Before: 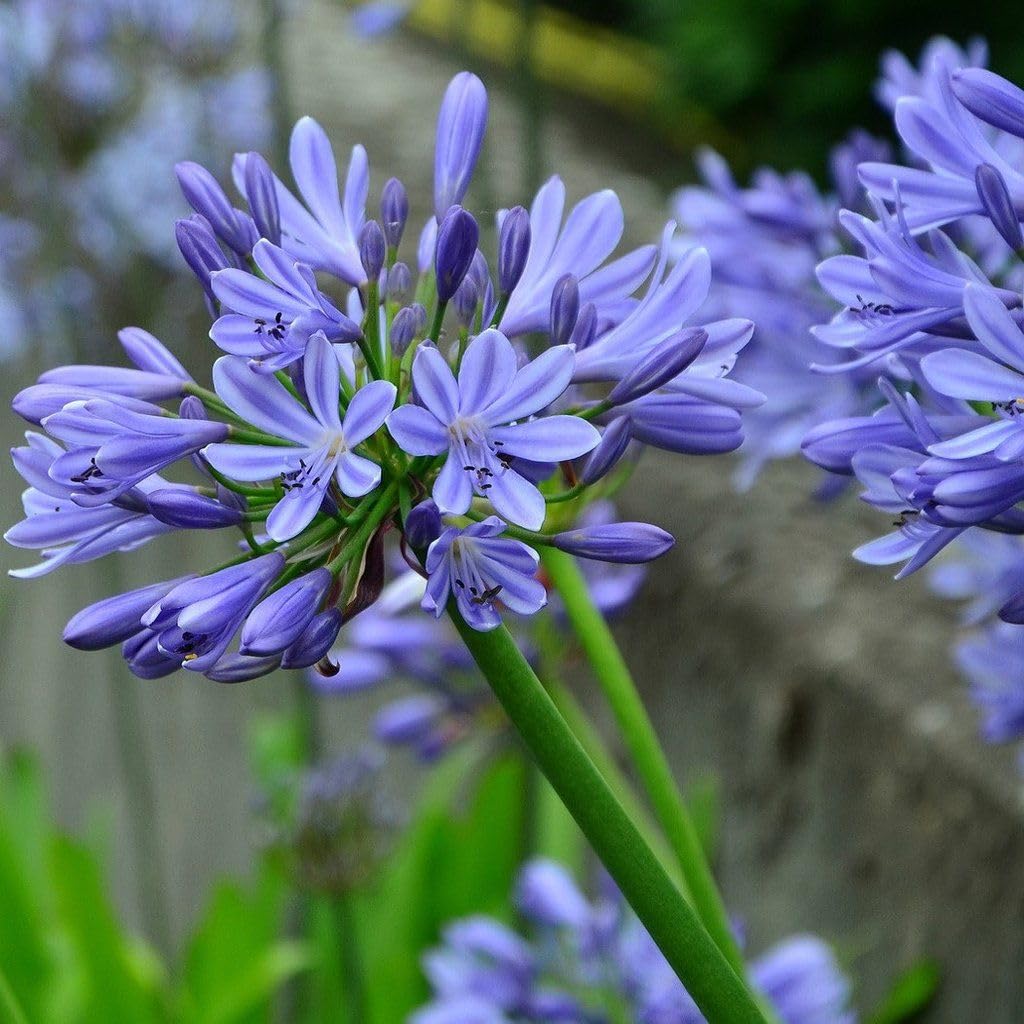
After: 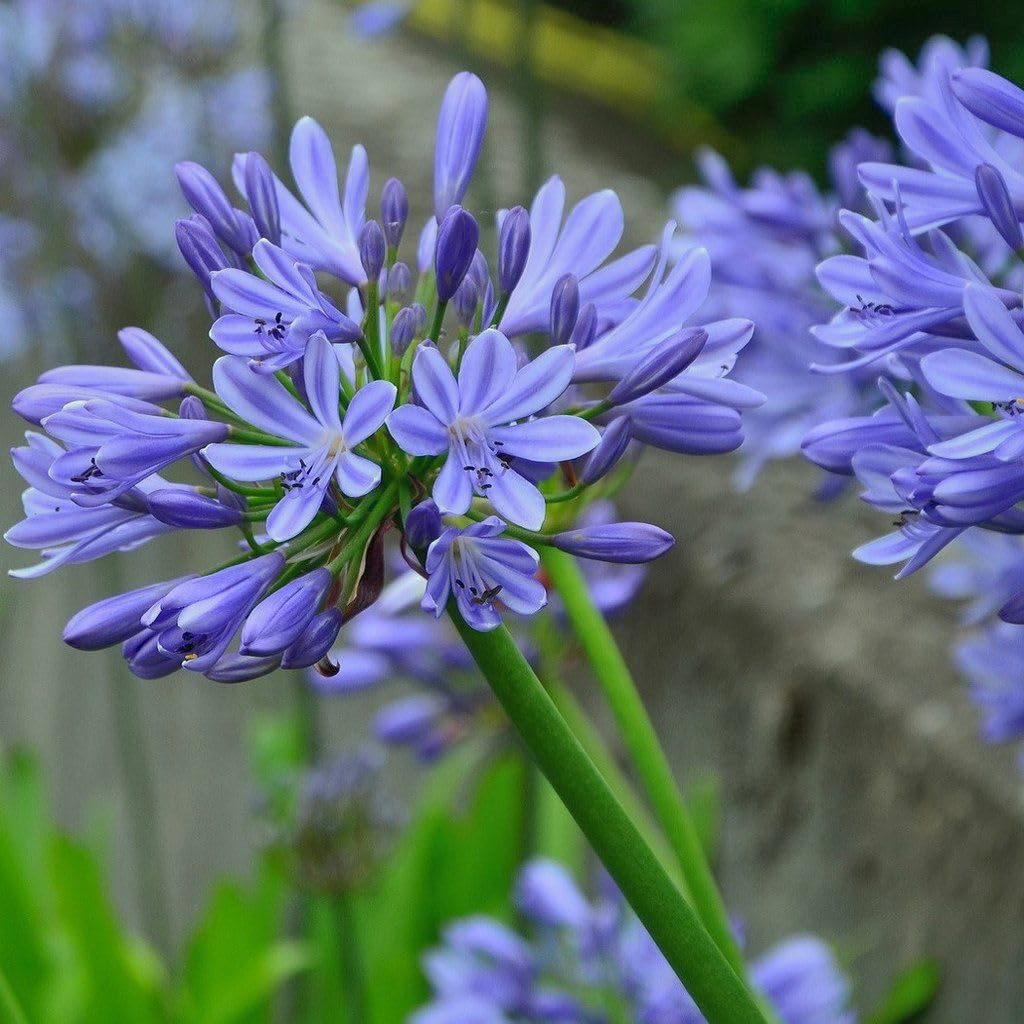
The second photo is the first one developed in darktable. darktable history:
shadows and highlights: shadows 59.28, highlights -59.92
